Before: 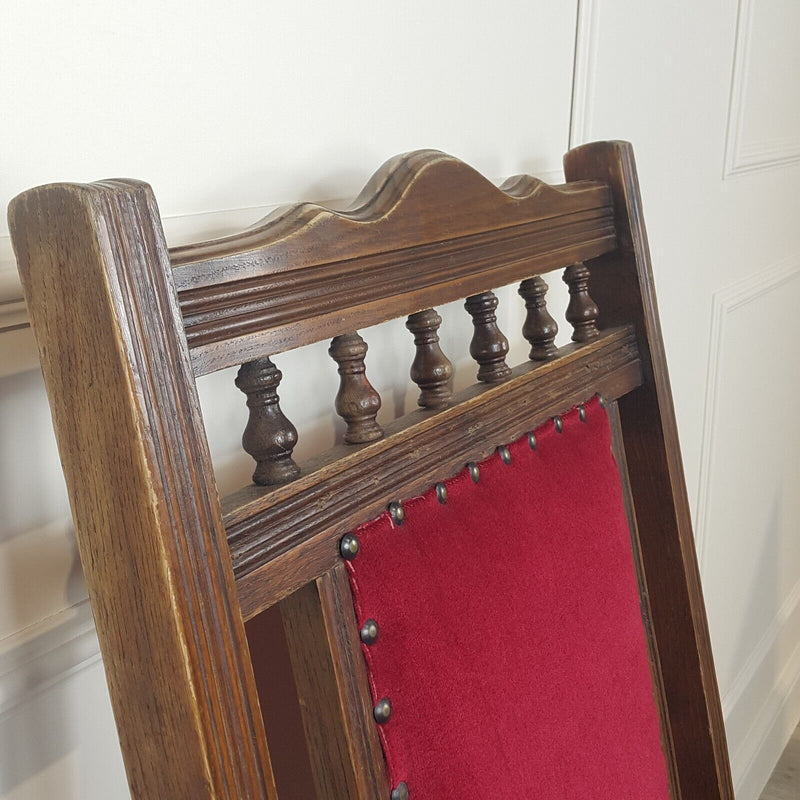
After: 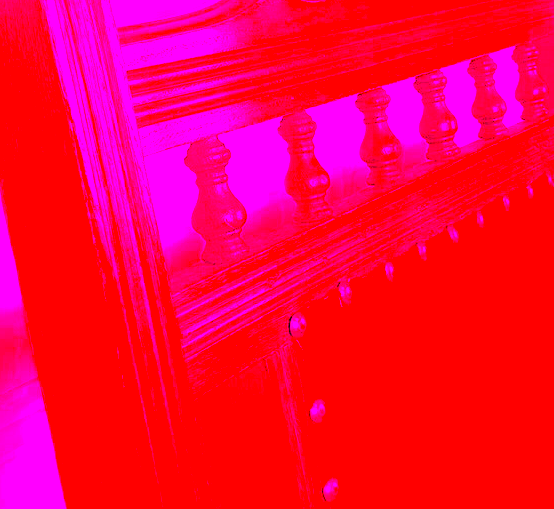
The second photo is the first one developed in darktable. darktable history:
color balance rgb: linear chroma grading › global chroma 15%, perceptual saturation grading › global saturation 30%
white balance: red 4.26, blue 1.802
crop: left 6.488%, top 27.668%, right 24.183%, bottom 8.656%
exposure: exposure 0.921 EV, compensate highlight preservation false
